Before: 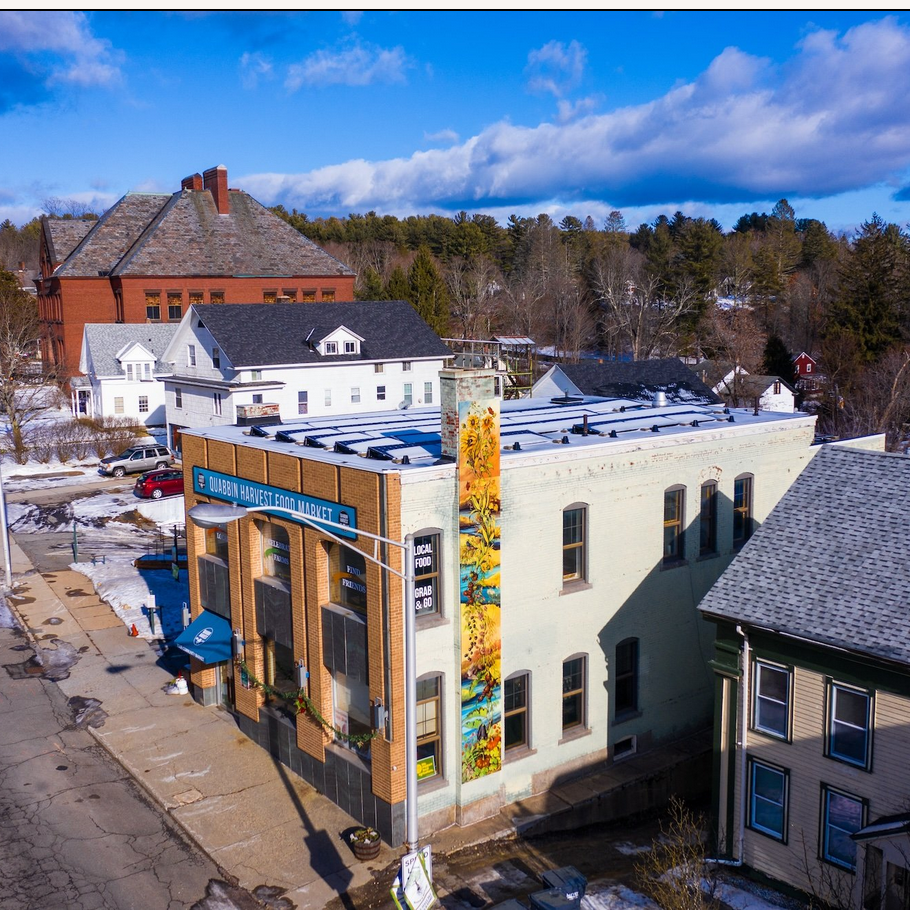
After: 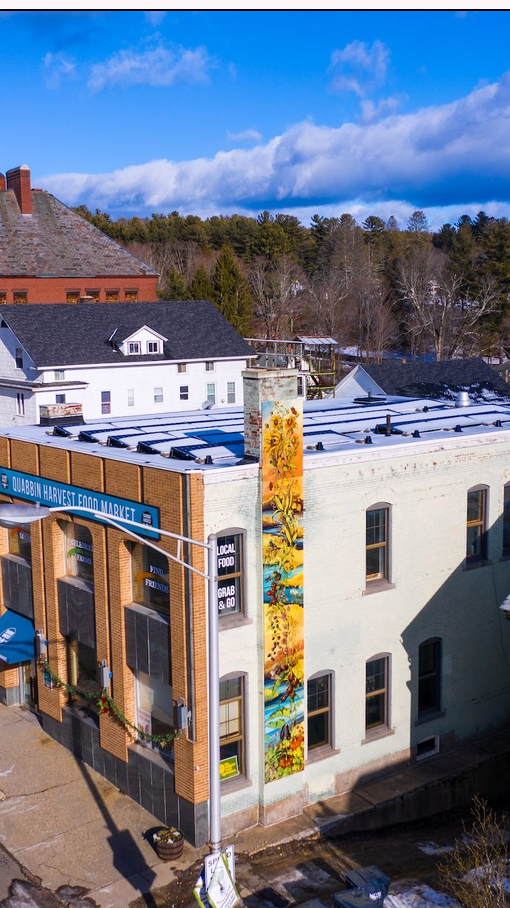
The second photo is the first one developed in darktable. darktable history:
crop: left 21.674%, right 22.086%
white balance: red 1.009, blue 1.027
